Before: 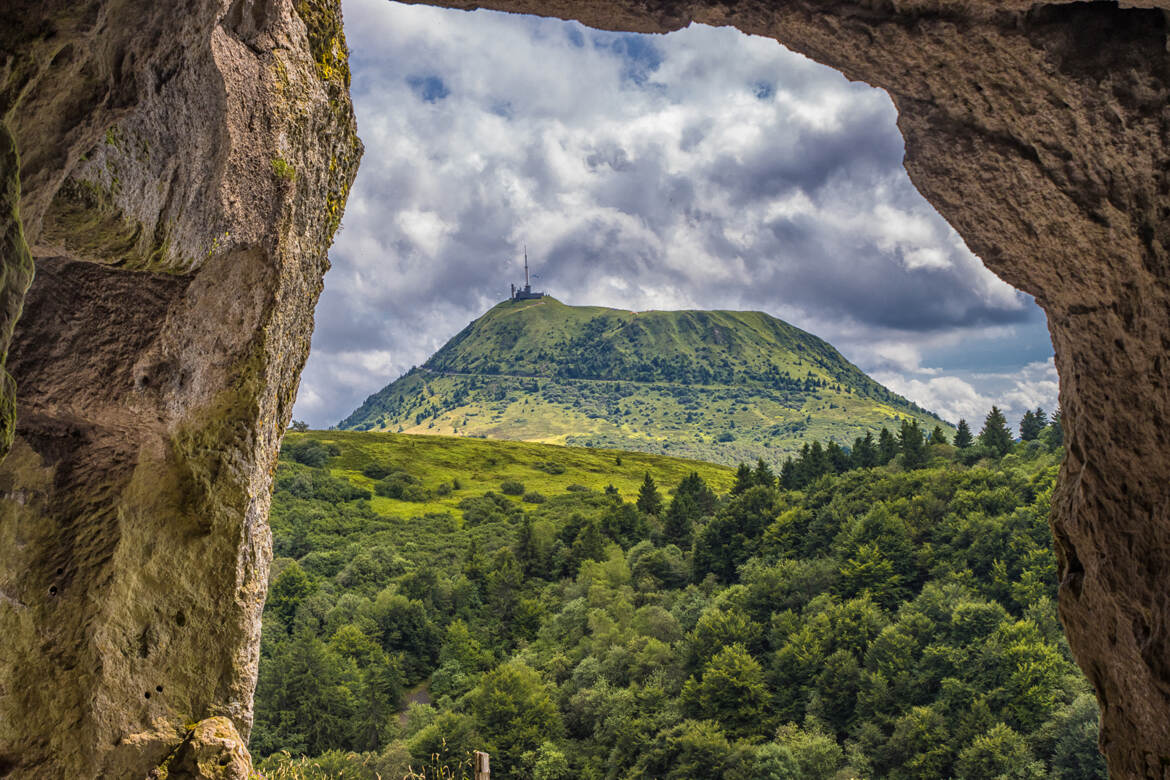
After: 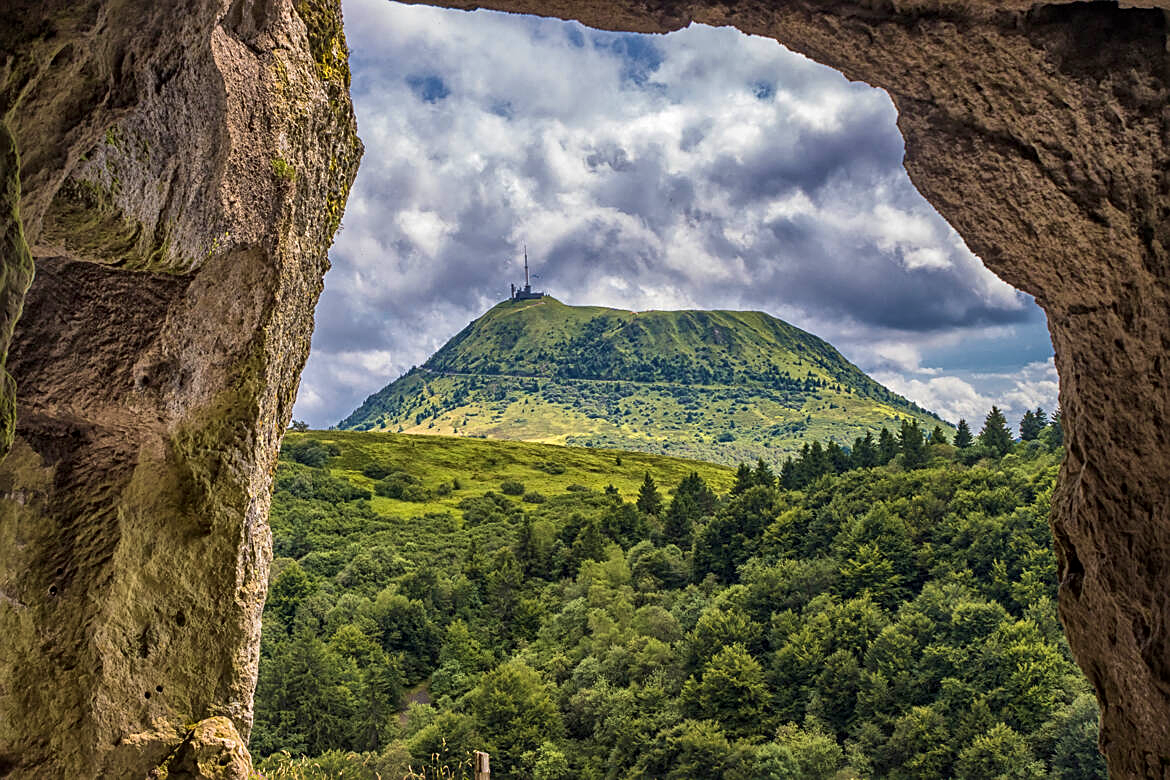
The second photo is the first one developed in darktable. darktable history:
local contrast: mode bilateral grid, contrast 20, coarseness 50, detail 128%, midtone range 0.2
sharpen: on, module defaults
velvia: on, module defaults
